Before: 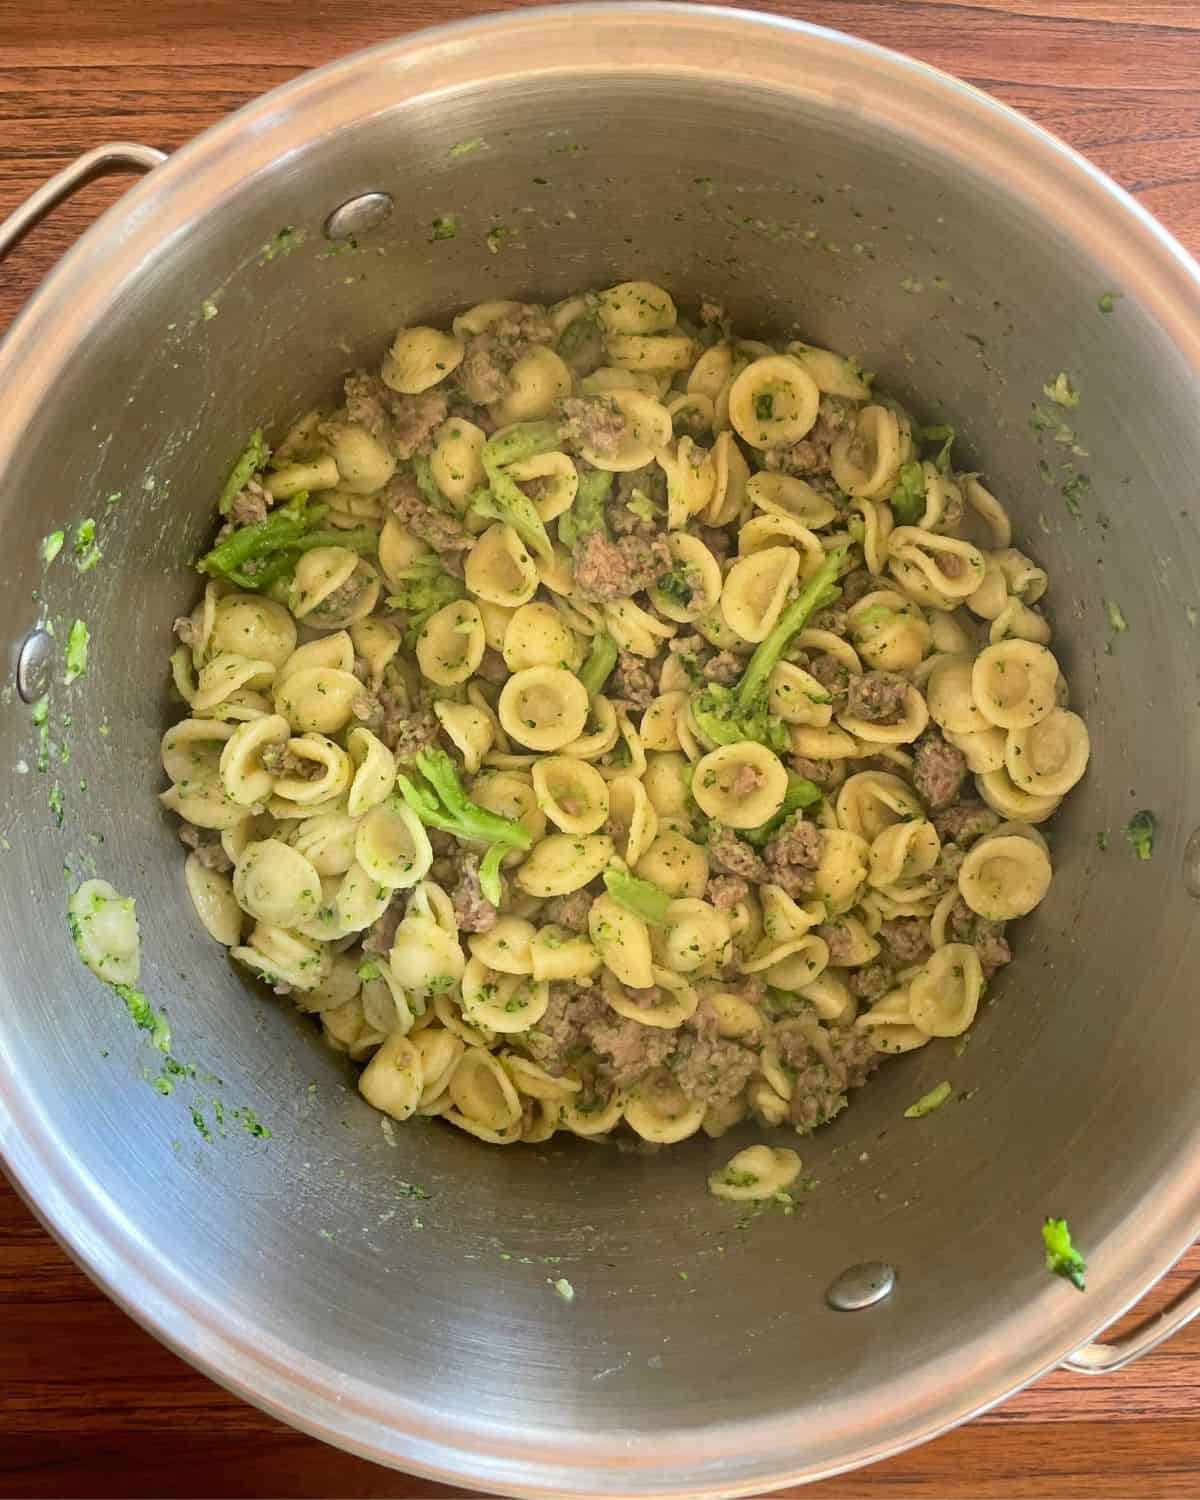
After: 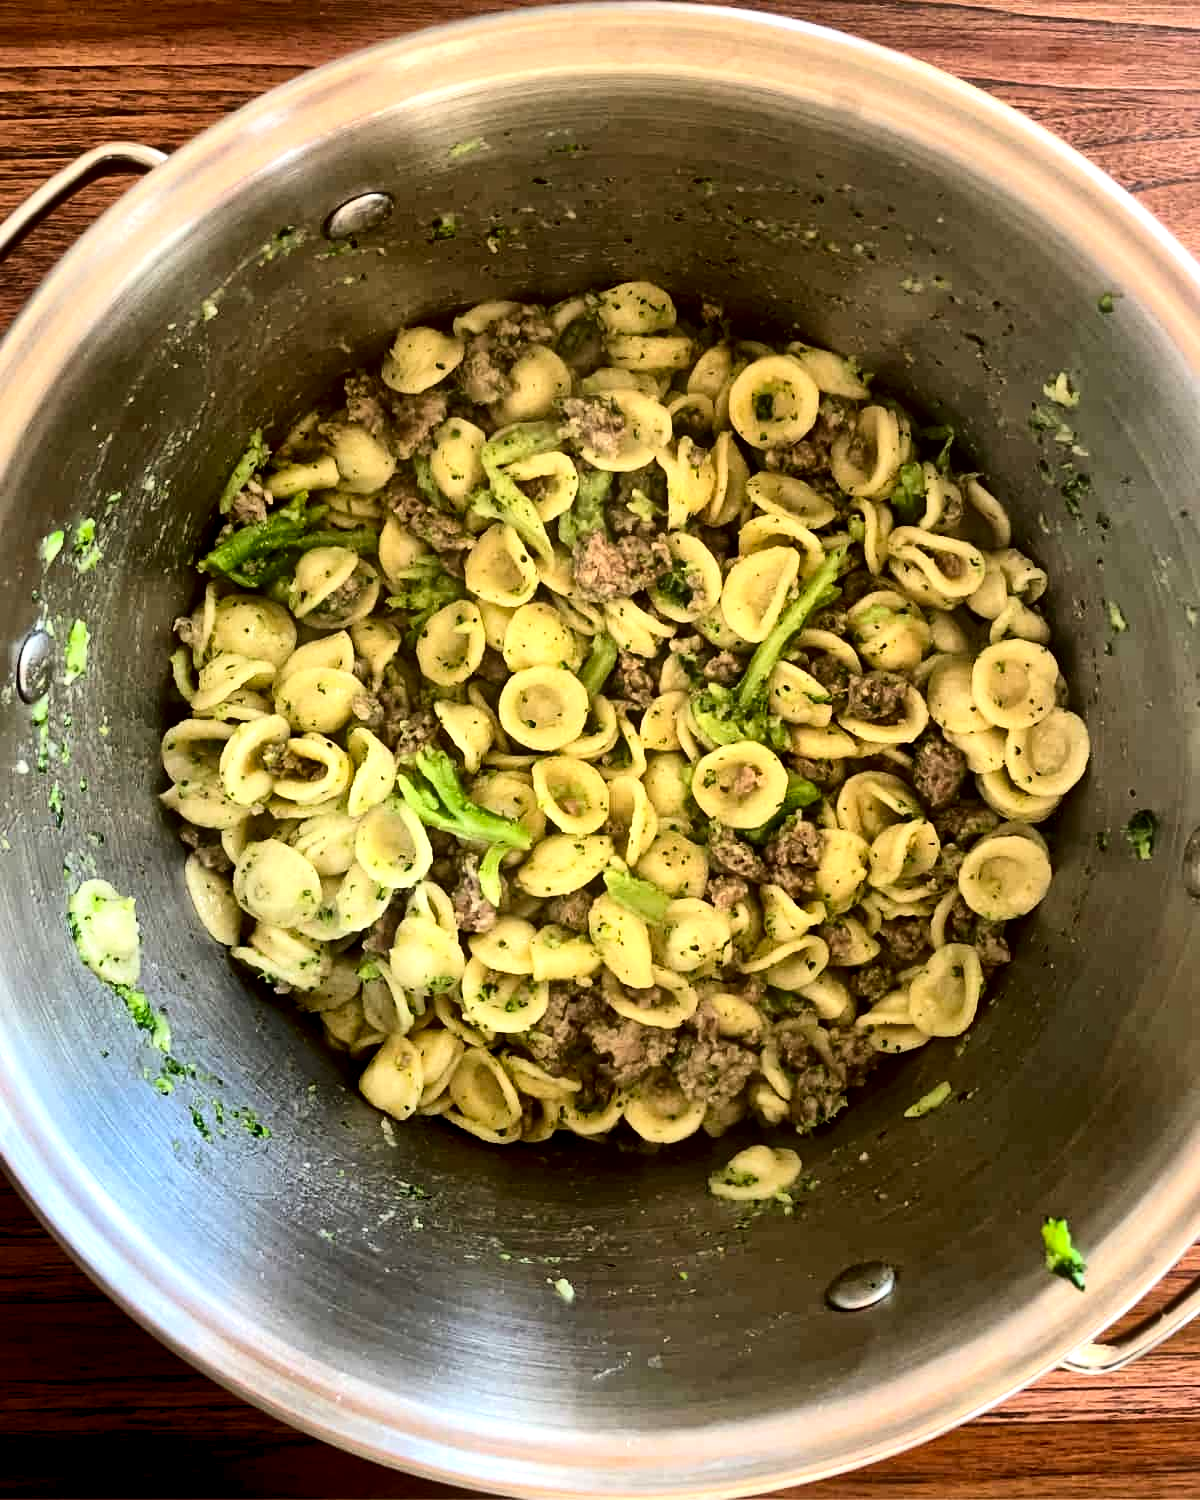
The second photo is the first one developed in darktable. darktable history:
local contrast: mode bilateral grid, contrast 20, coarseness 50, detail 179%, midtone range 0.2
contrast brightness saturation: contrast 0.32, brightness -0.08, saturation 0.17
tone equalizer: on, module defaults
levels: levels [0.026, 0.507, 0.987]
